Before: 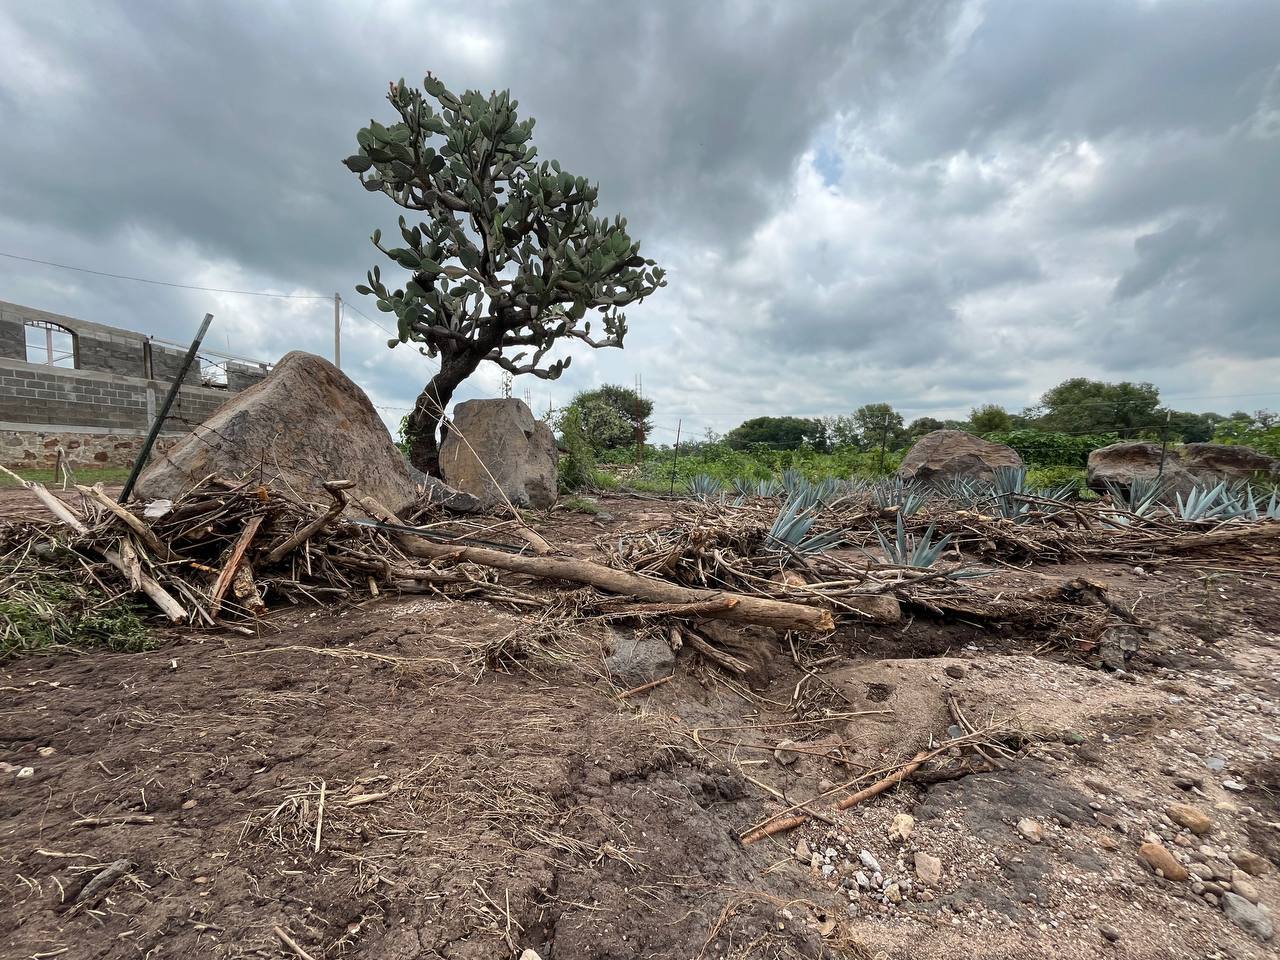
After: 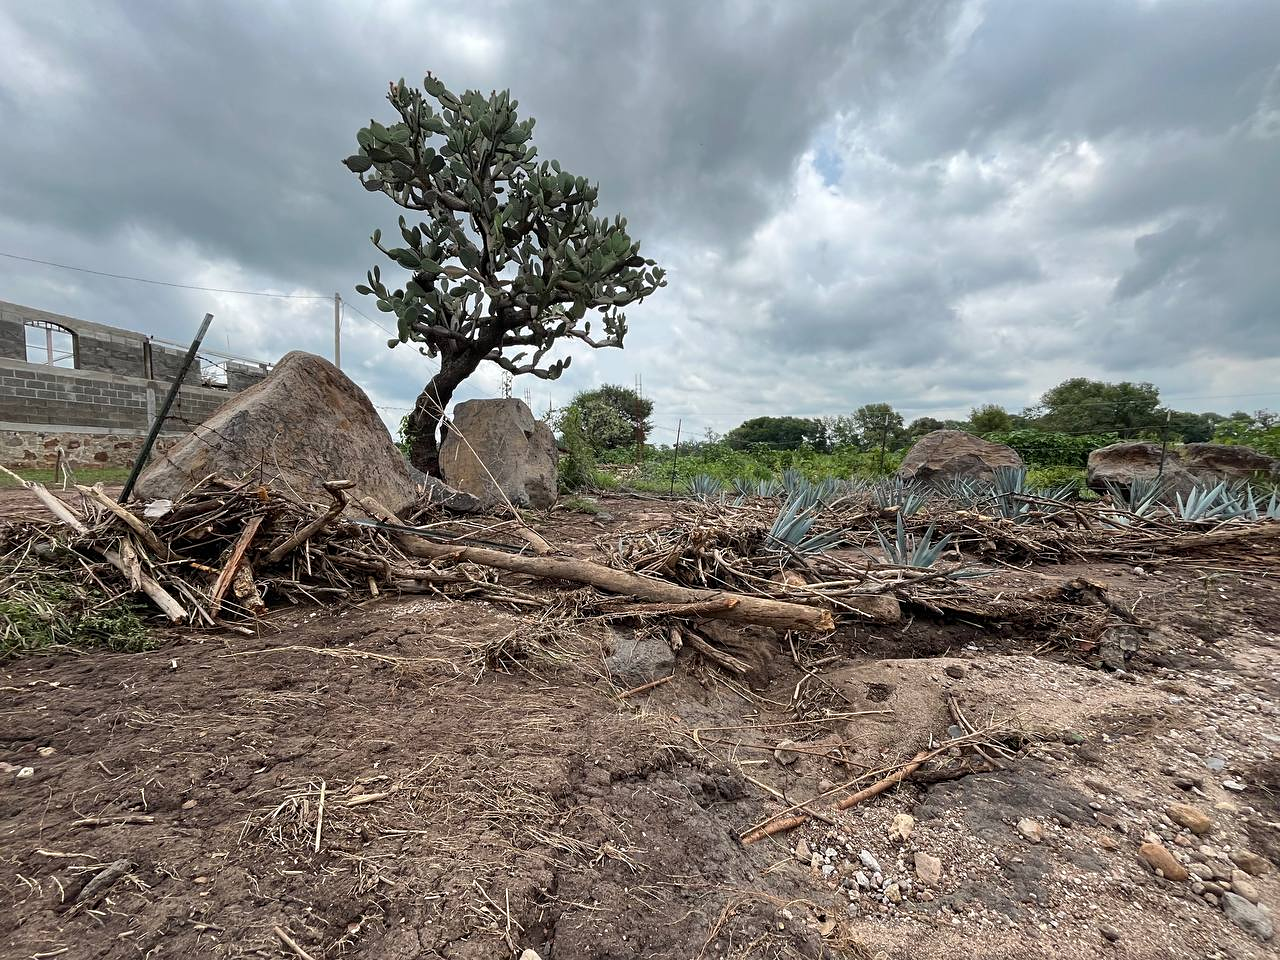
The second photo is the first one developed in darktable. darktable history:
sharpen: amount 0.215
